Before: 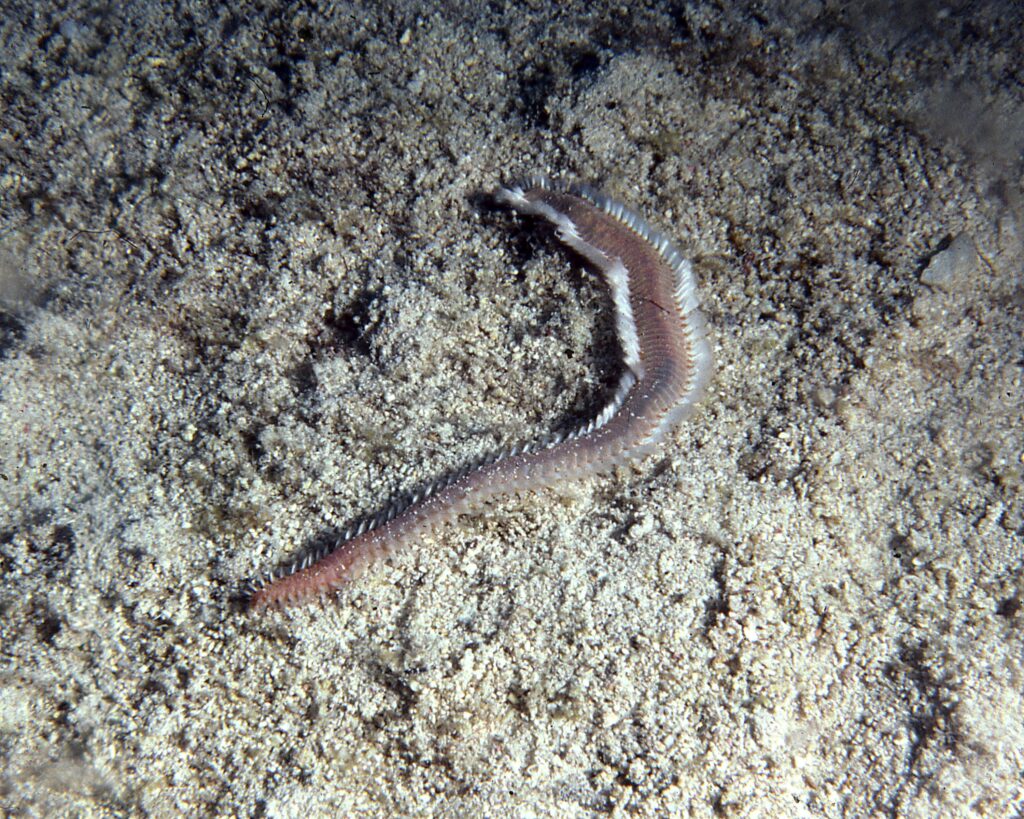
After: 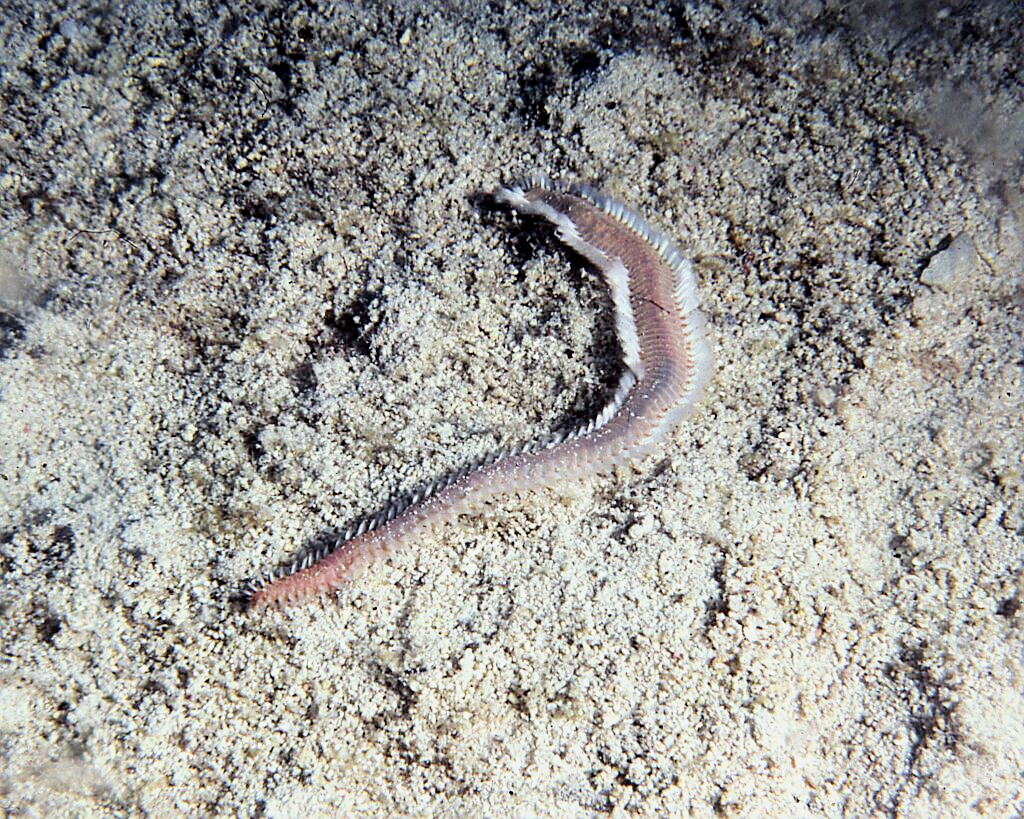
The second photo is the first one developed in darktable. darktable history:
sharpen: on, module defaults
filmic rgb: black relative exposure -7.65 EV, white relative exposure 4.56 EV, hardness 3.61, contrast 1.054
exposure: black level correction 0, exposure 1 EV, compensate exposure bias true, compensate highlight preservation false
